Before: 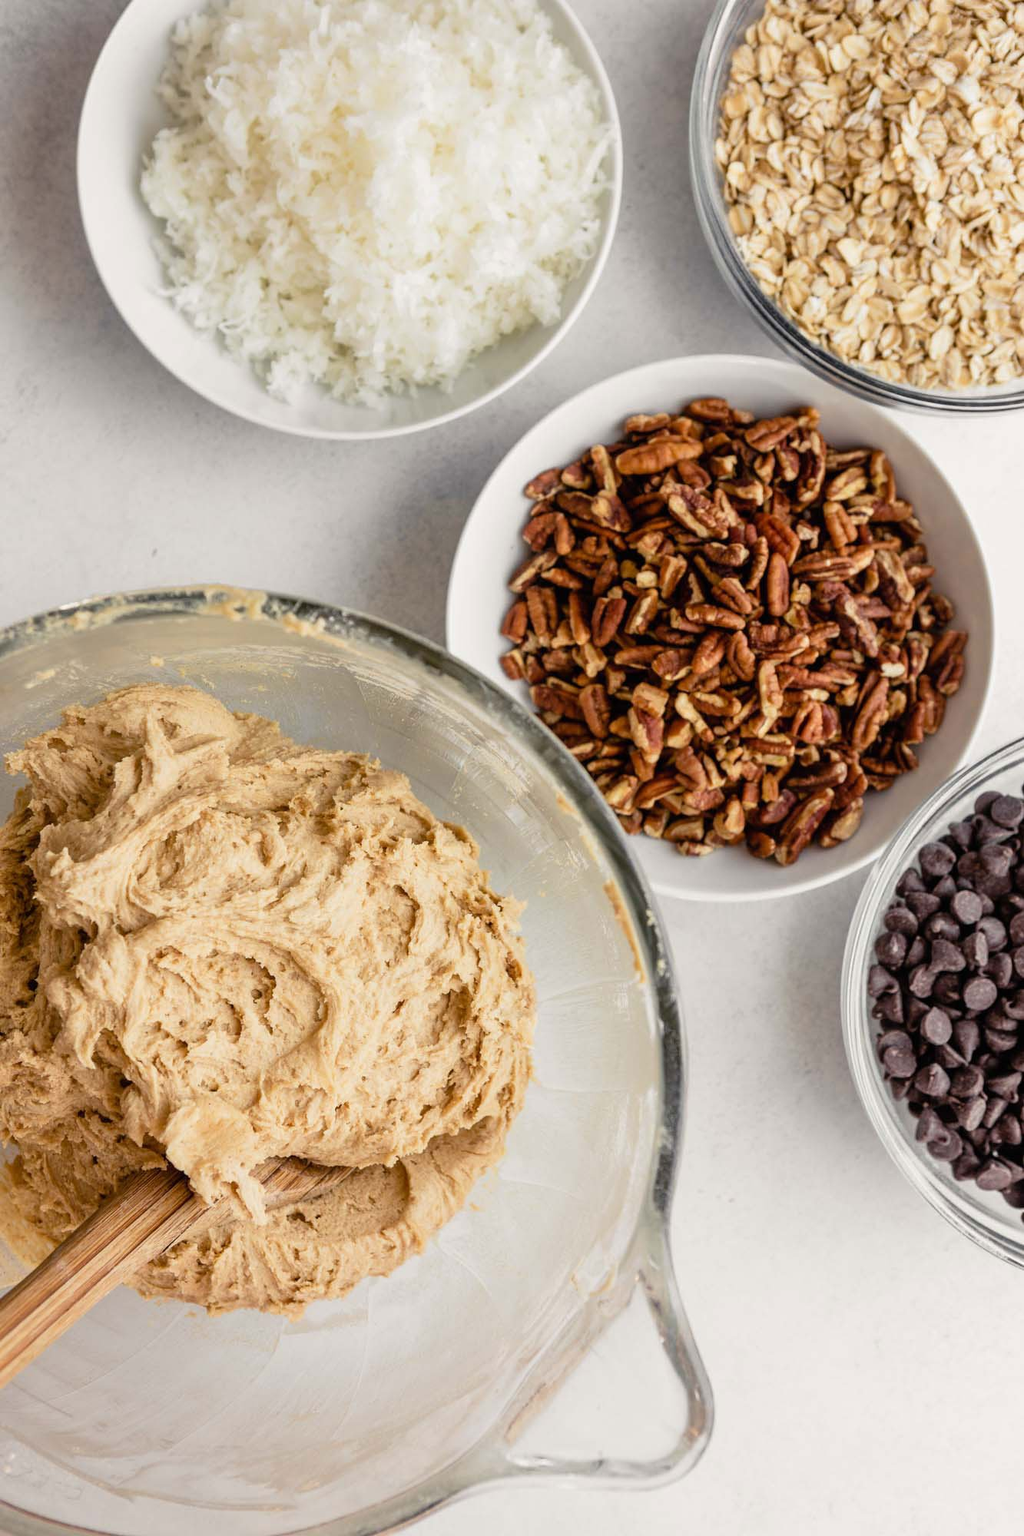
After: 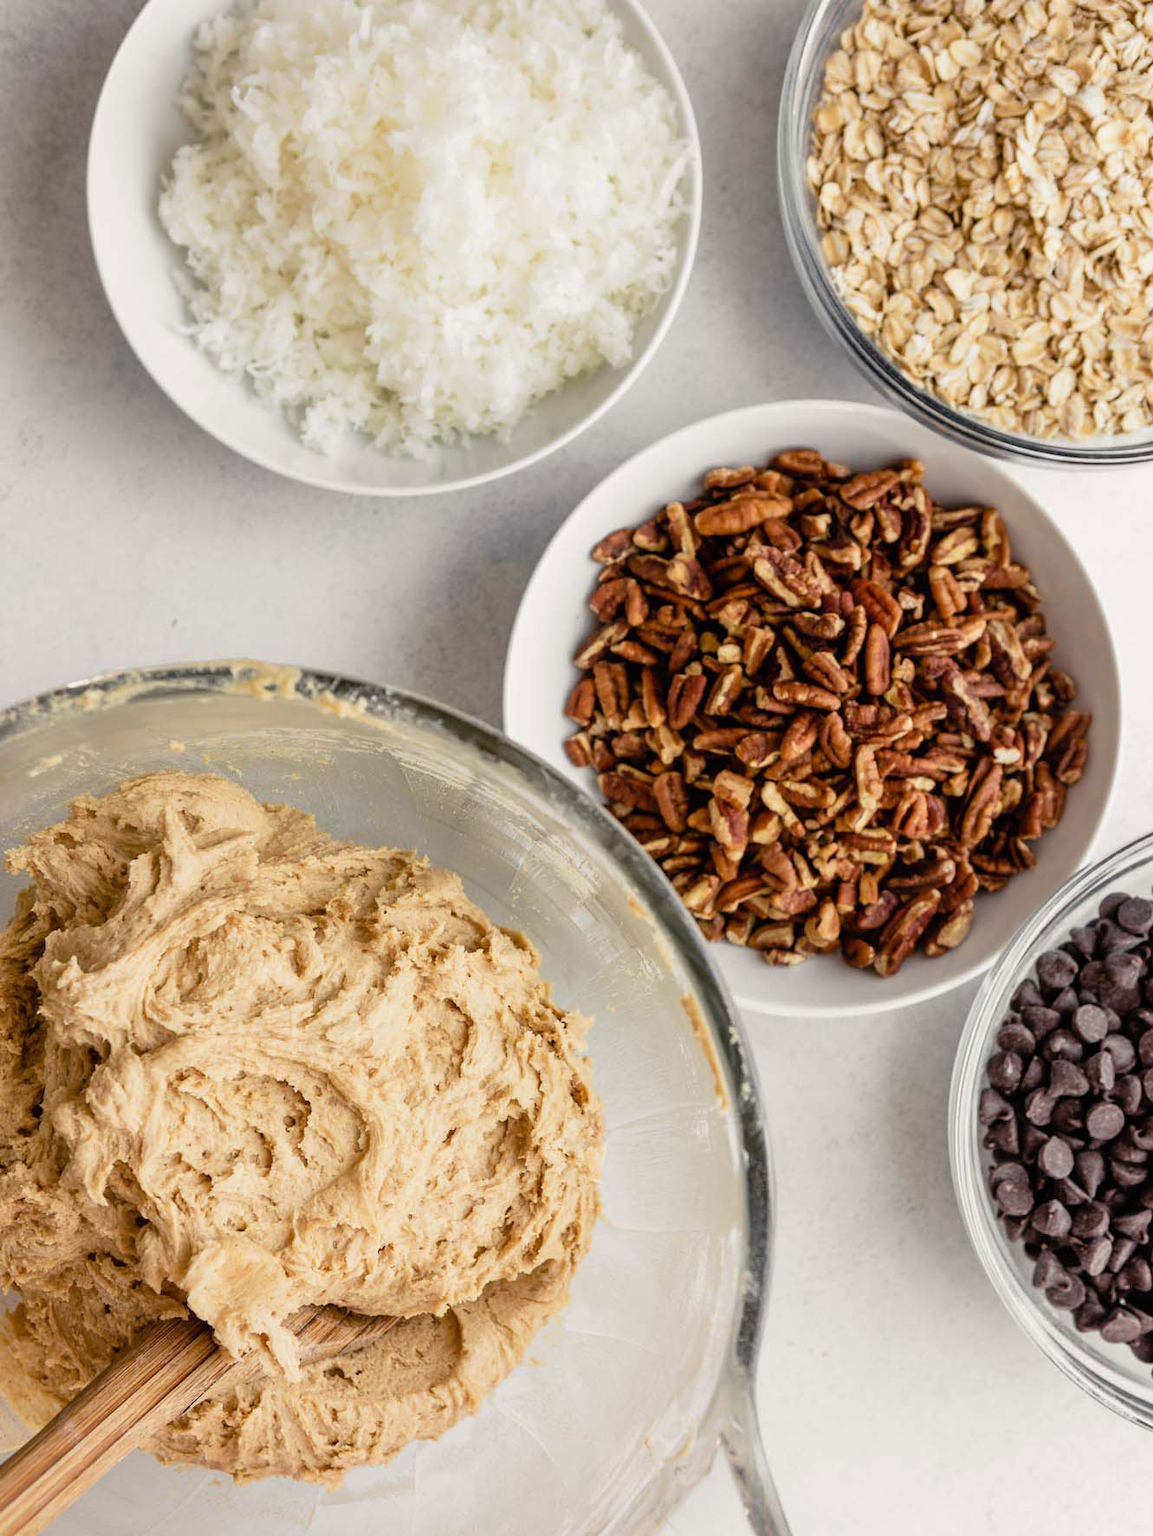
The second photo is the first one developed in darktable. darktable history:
crop and rotate: top 0%, bottom 11.347%
